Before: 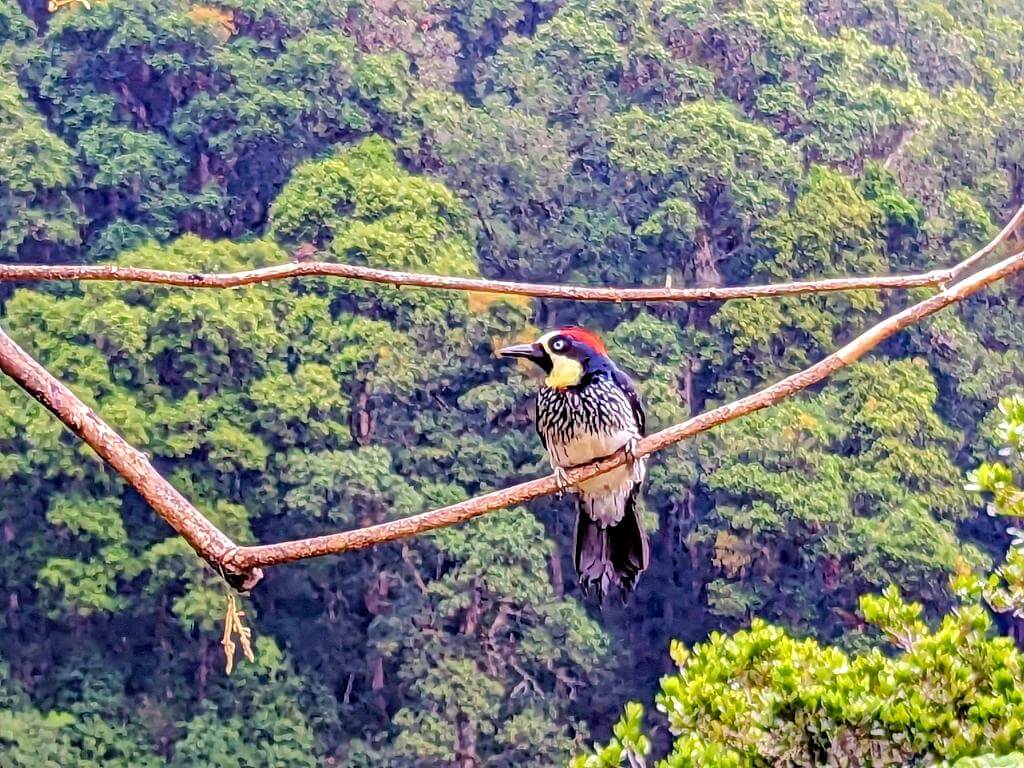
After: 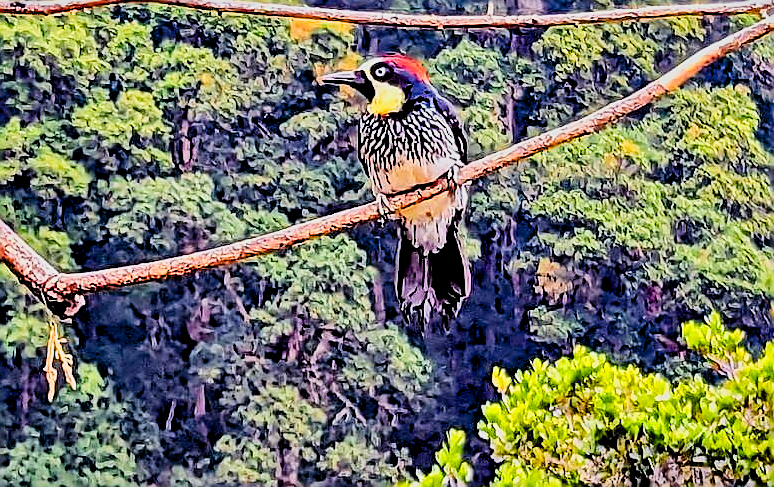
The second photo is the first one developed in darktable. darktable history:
filmic rgb: black relative exposure -7.65 EV, white relative exposure 4.56 EV, hardness 3.61, color science v6 (2022)
crop and rotate: left 17.457%, top 35.573%, right 6.893%, bottom 0.977%
shadows and highlights: shadows 59.39, soften with gaussian
sharpen: radius 1.428, amount 1.264, threshold 0.67
contrast equalizer: octaves 7, y [[0.6 ×6], [0.55 ×6], [0 ×6], [0 ×6], [0 ×6]]
color zones: curves: ch0 [(0.224, 0.526) (0.75, 0.5)]; ch1 [(0.055, 0.526) (0.224, 0.761) (0.377, 0.526) (0.75, 0.5)]
tone curve: curves: ch0 [(0, 0) (0.822, 0.825) (0.994, 0.955)]; ch1 [(0, 0) (0.226, 0.261) (0.383, 0.397) (0.46, 0.46) (0.498, 0.501) (0.524, 0.543) (0.578, 0.575) (1, 1)]; ch2 [(0, 0) (0.438, 0.456) (0.5, 0.495) (0.547, 0.515) (0.597, 0.58) (0.629, 0.603) (1, 1)], preserve colors none
